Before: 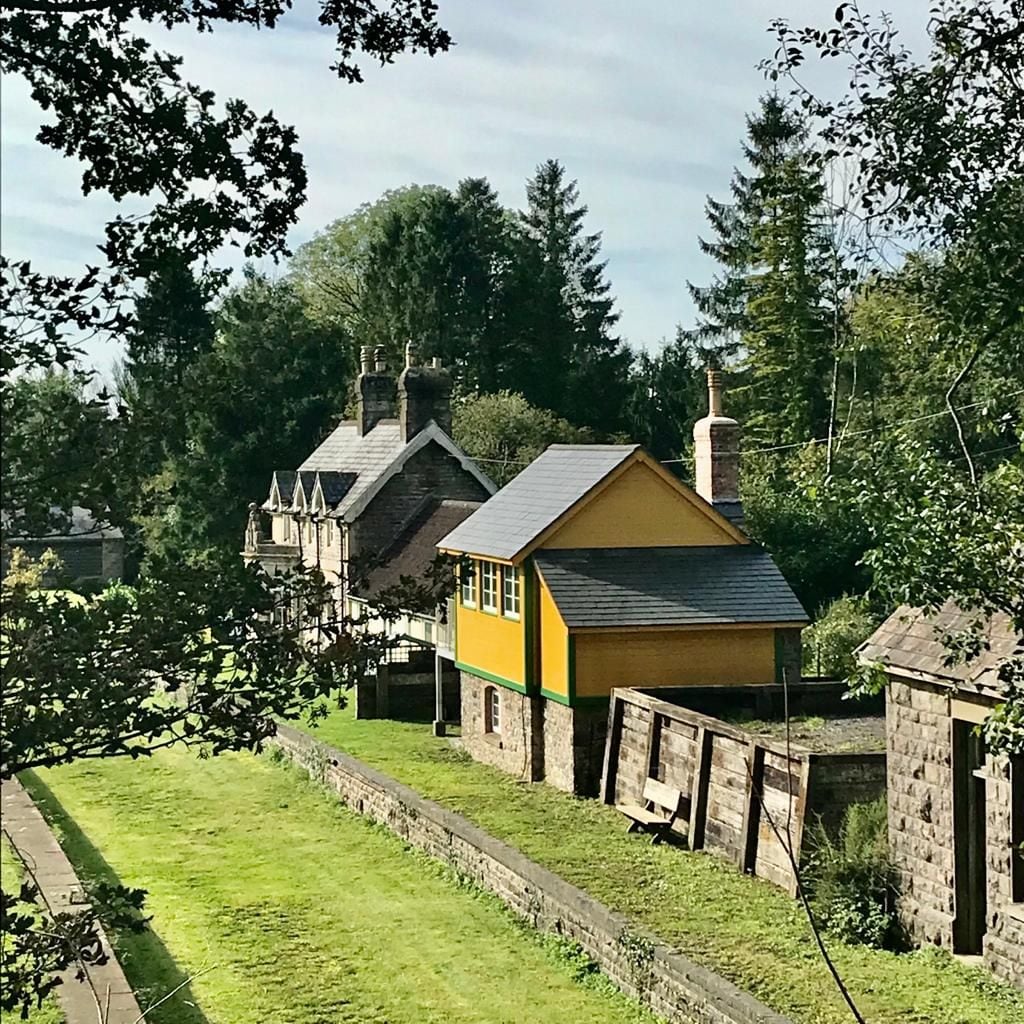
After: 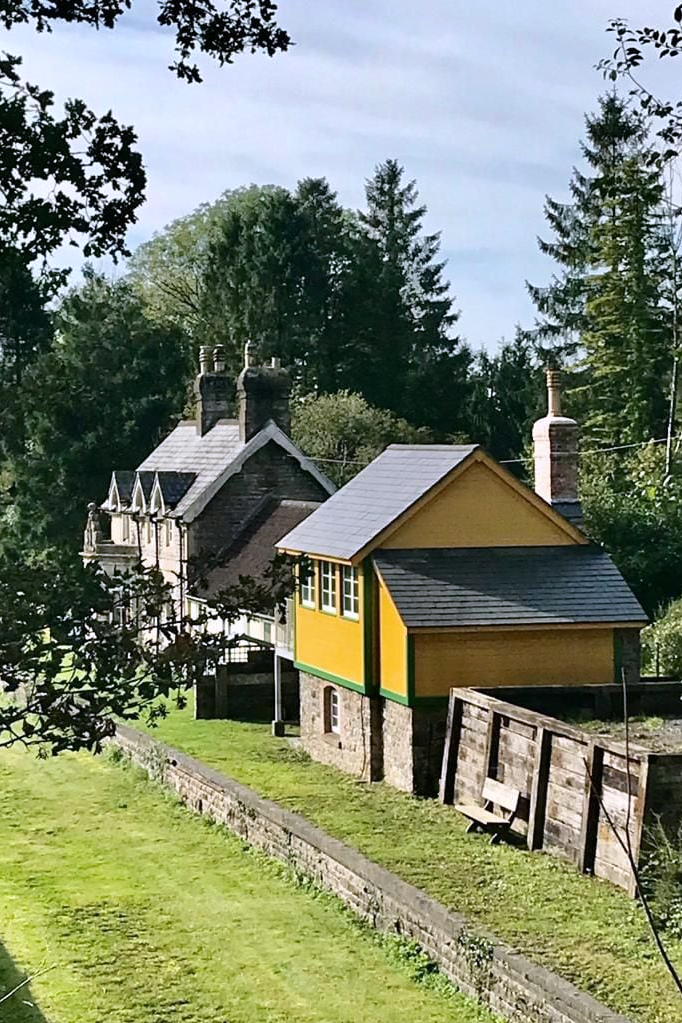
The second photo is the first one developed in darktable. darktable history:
crop and rotate: left 15.754%, right 17.579%
white balance: red 1.004, blue 1.096
